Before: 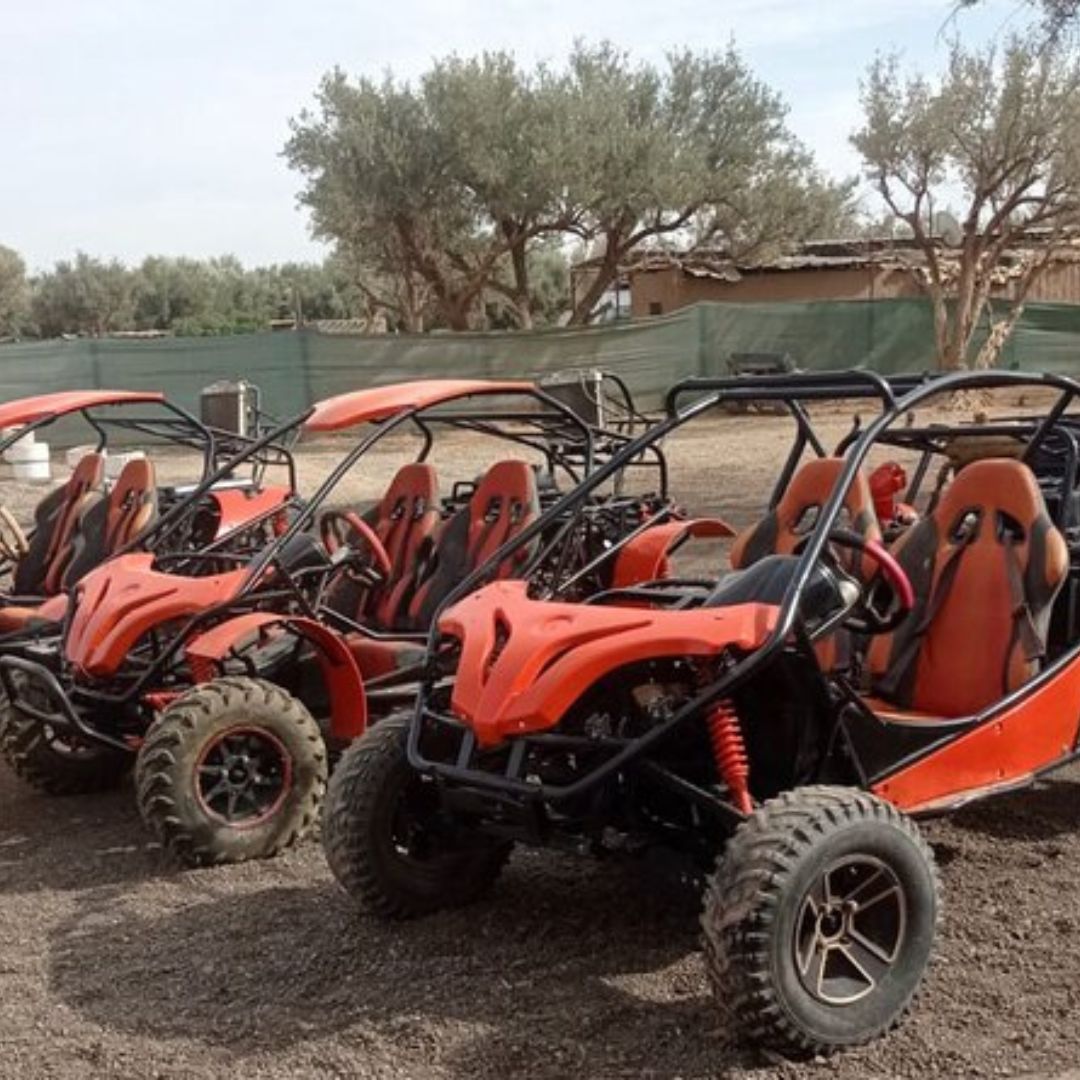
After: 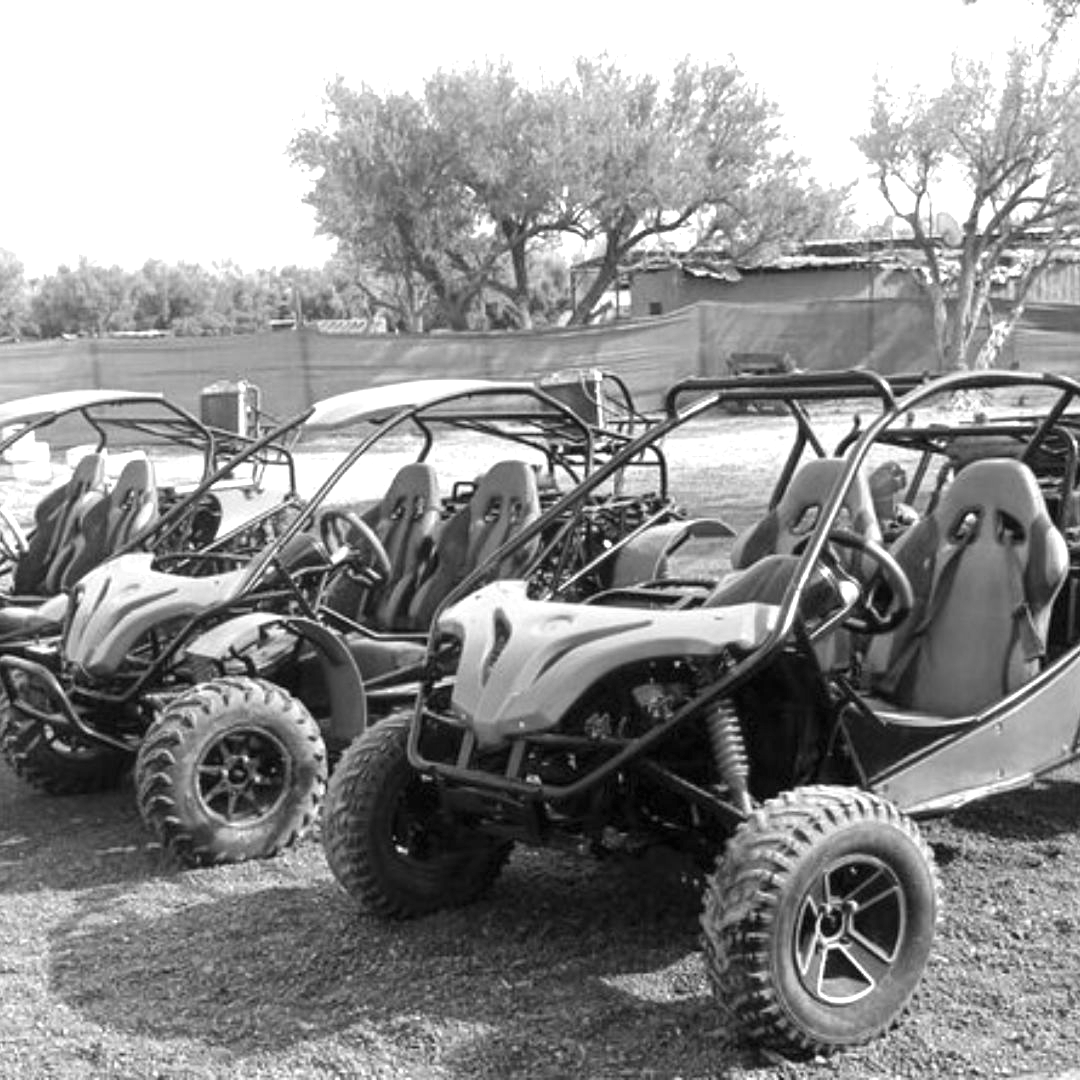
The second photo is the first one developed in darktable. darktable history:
exposure: black level correction 0, exposure 1.2 EV, compensate exposure bias true, compensate highlight preservation false
monochrome: on, module defaults
